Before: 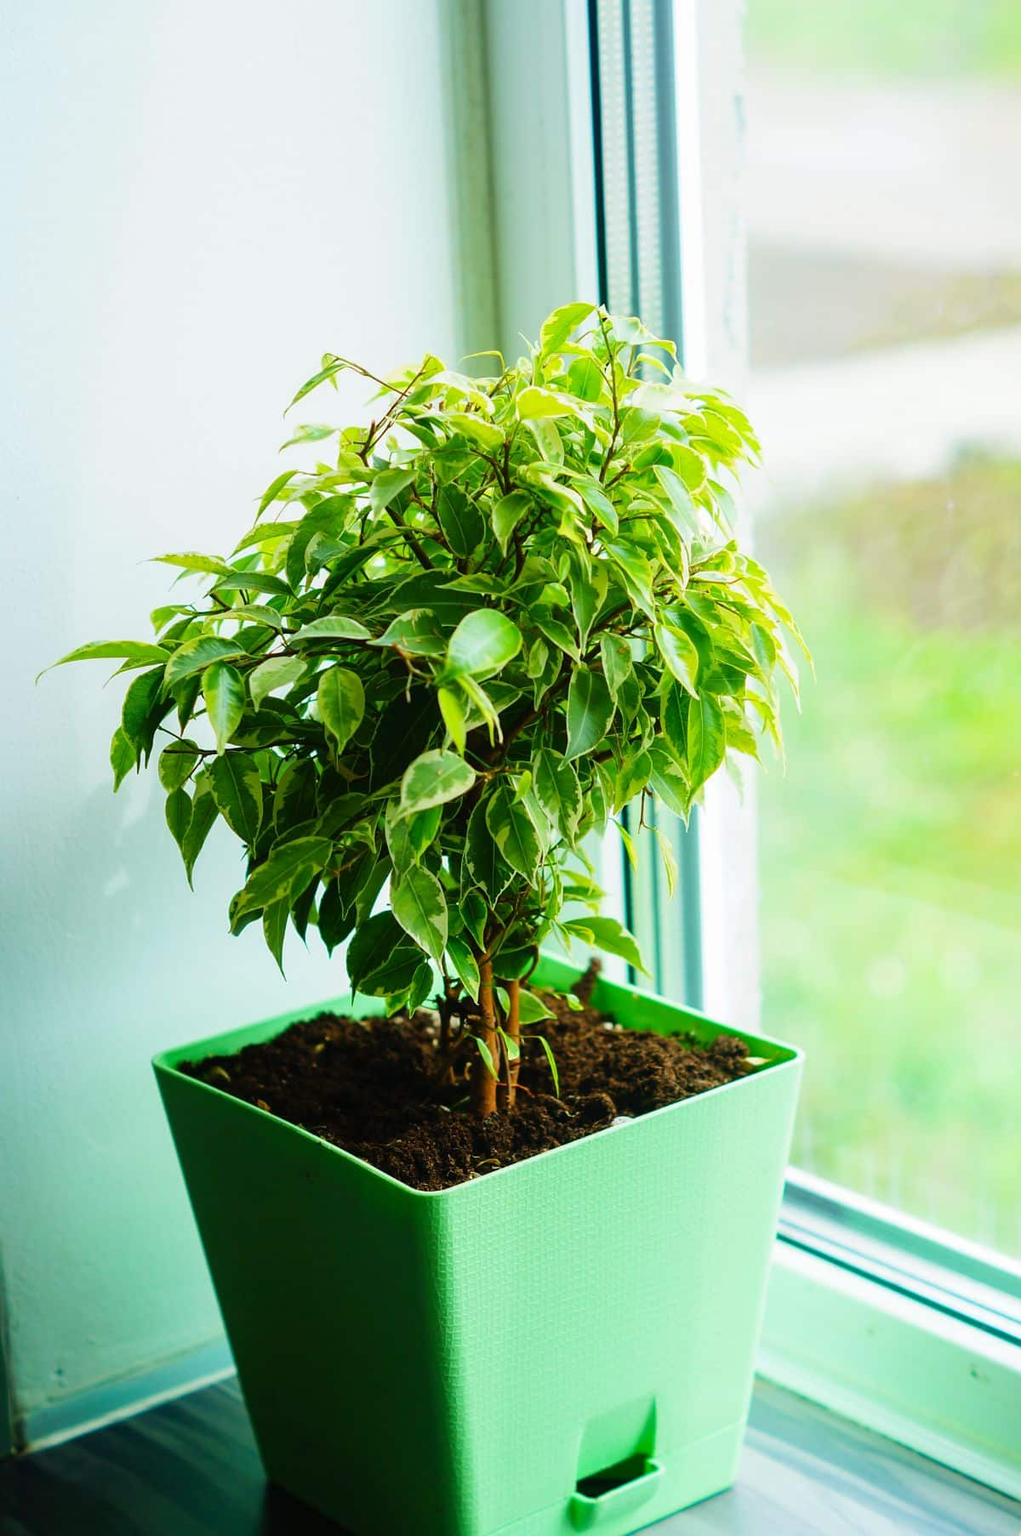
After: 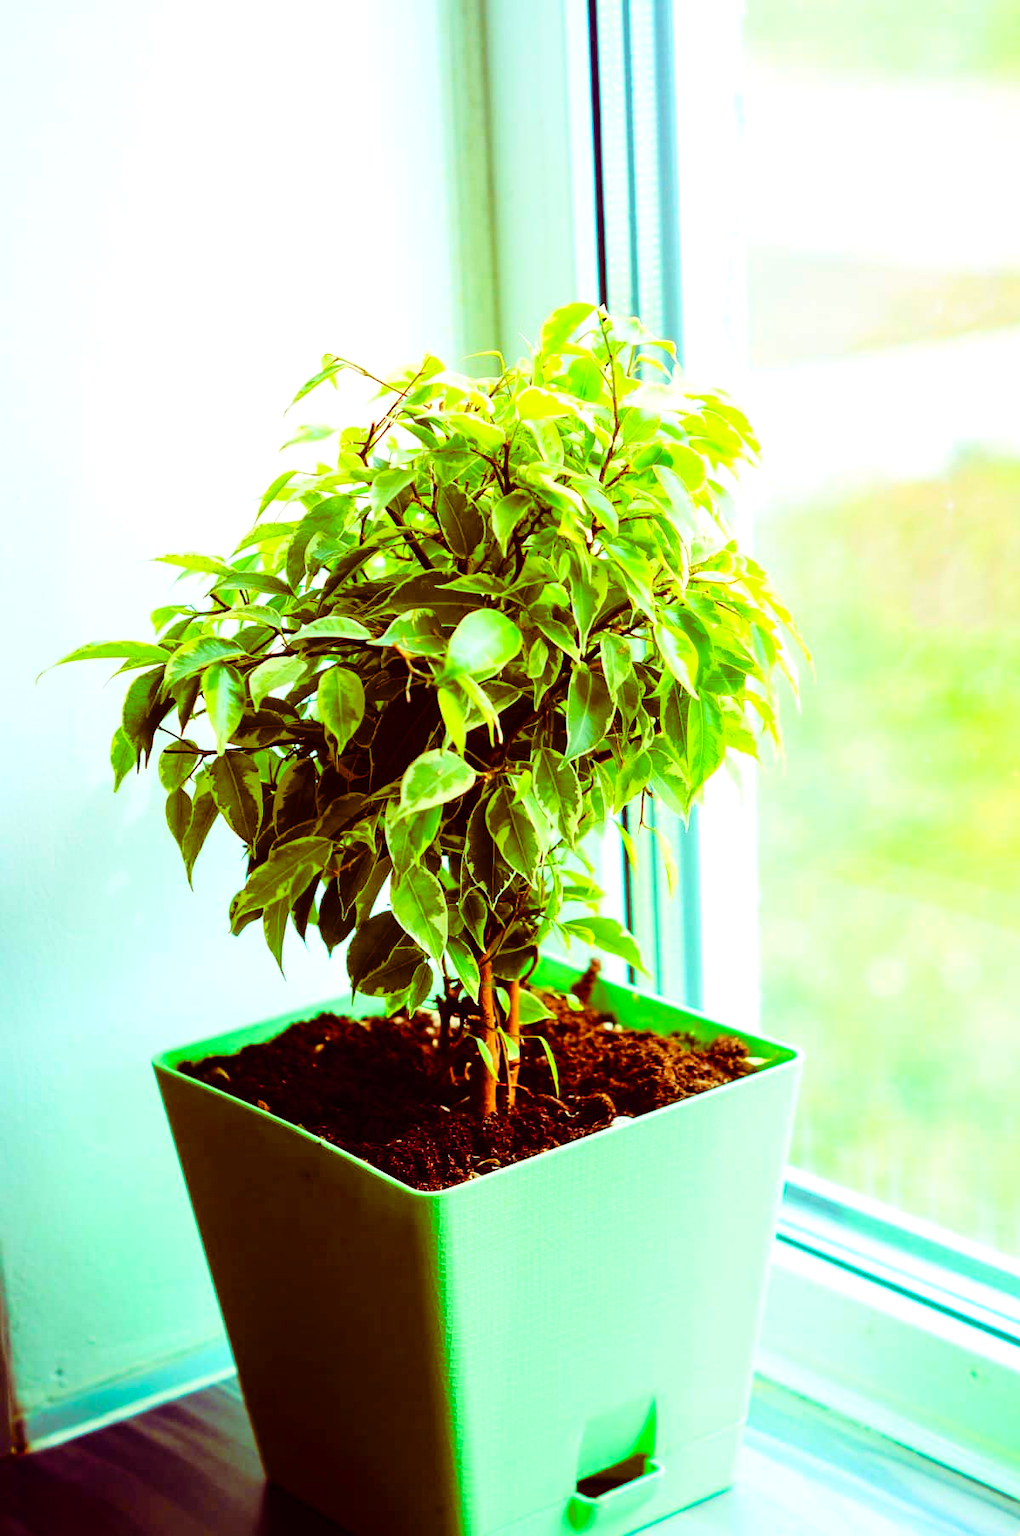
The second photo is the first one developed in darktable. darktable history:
tone curve: curves: ch0 [(0, 0) (0.091, 0.077) (0.389, 0.458) (0.745, 0.82) (0.856, 0.899) (0.92, 0.938) (1, 0.973)]; ch1 [(0, 0) (0.437, 0.404) (0.5, 0.5) (0.529, 0.55) (0.58, 0.6) (0.616, 0.649) (1, 1)]; ch2 [(0, 0) (0.442, 0.415) (0.5, 0.5) (0.535, 0.557) (0.585, 0.62) (1, 1)], color space Lab, linked channels, preserve colors none
exposure: exposure 0.641 EV, compensate highlight preservation false
color balance rgb: shadows lift › luminance -18.727%, shadows lift › chroma 35.356%, linear chroma grading › global chroma 14.564%, perceptual saturation grading › global saturation 20%, perceptual saturation grading › highlights -25.192%, perceptual saturation grading › shadows 24.504%
